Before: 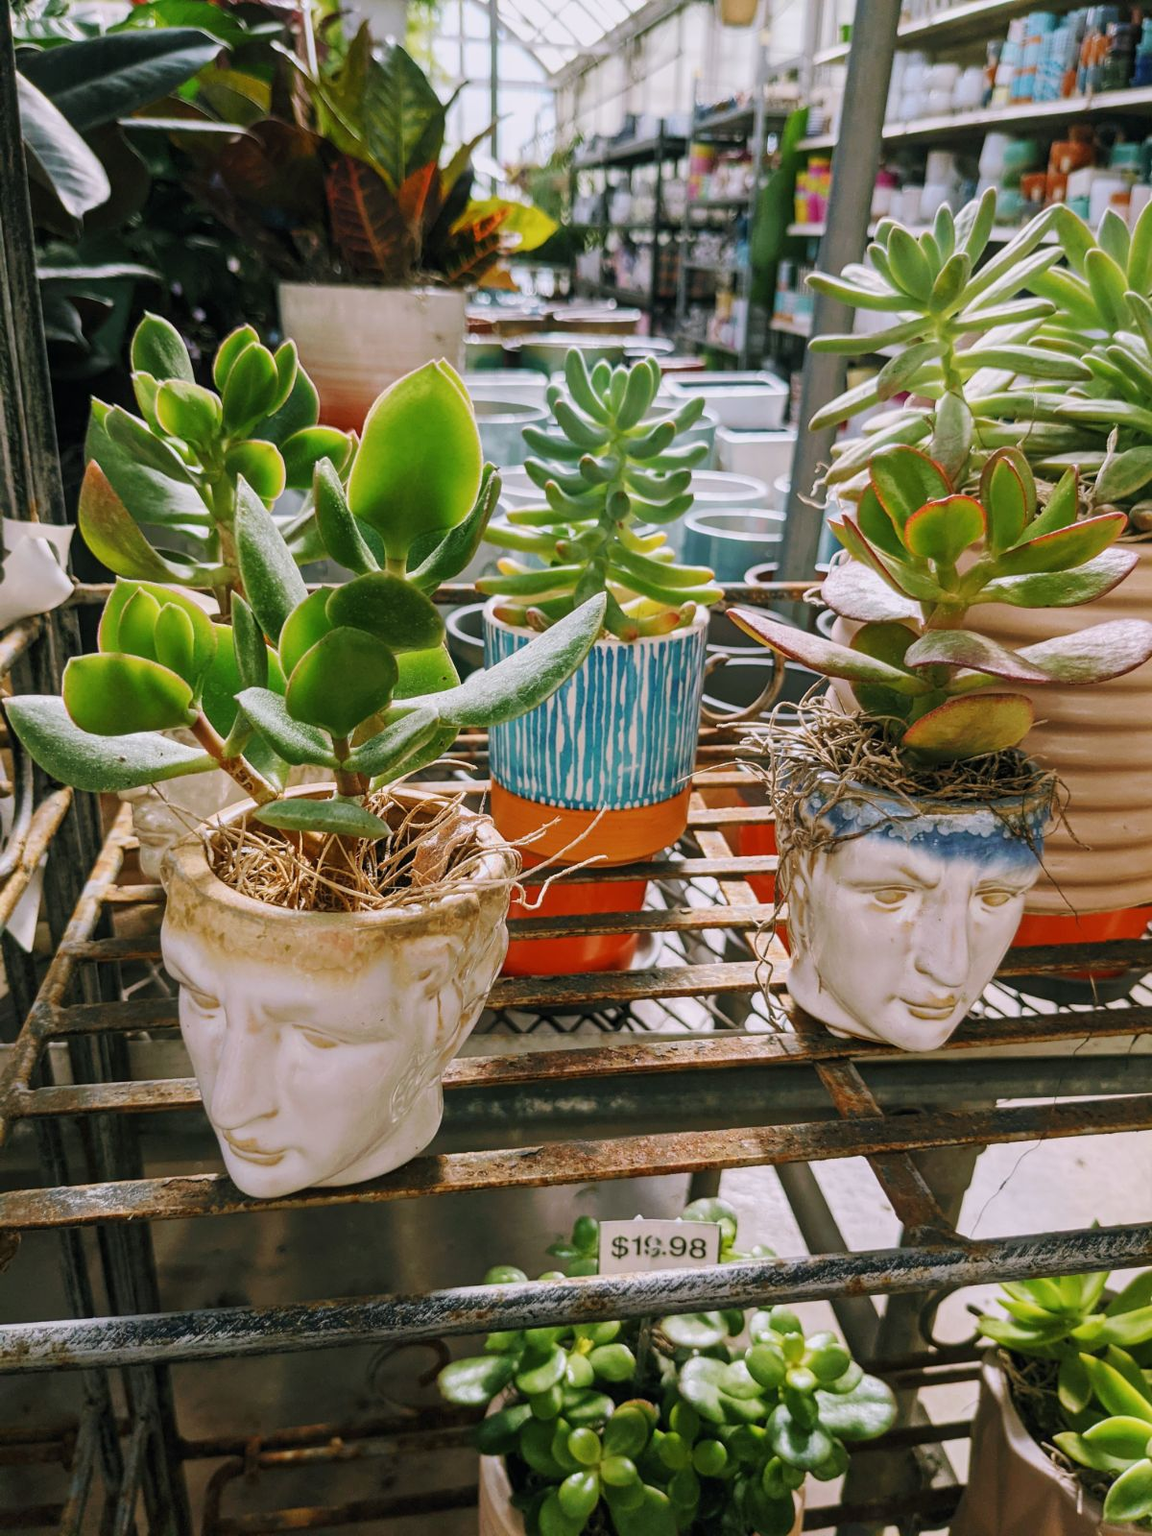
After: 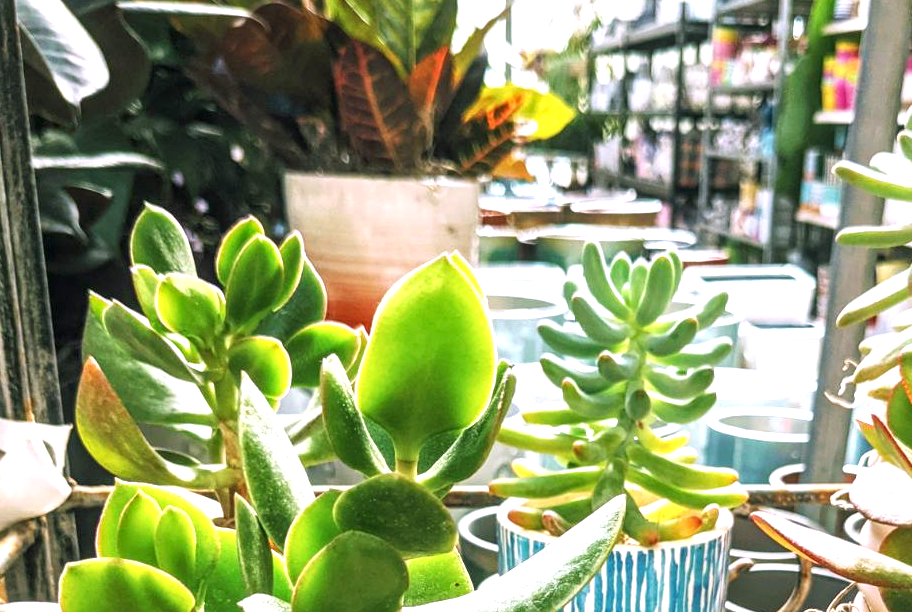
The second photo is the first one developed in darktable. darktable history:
exposure: black level correction 0, exposure 1.2 EV, compensate exposure bias true, compensate highlight preservation false
crop: left 0.518%, top 7.649%, right 23.453%, bottom 54.092%
local contrast: on, module defaults
